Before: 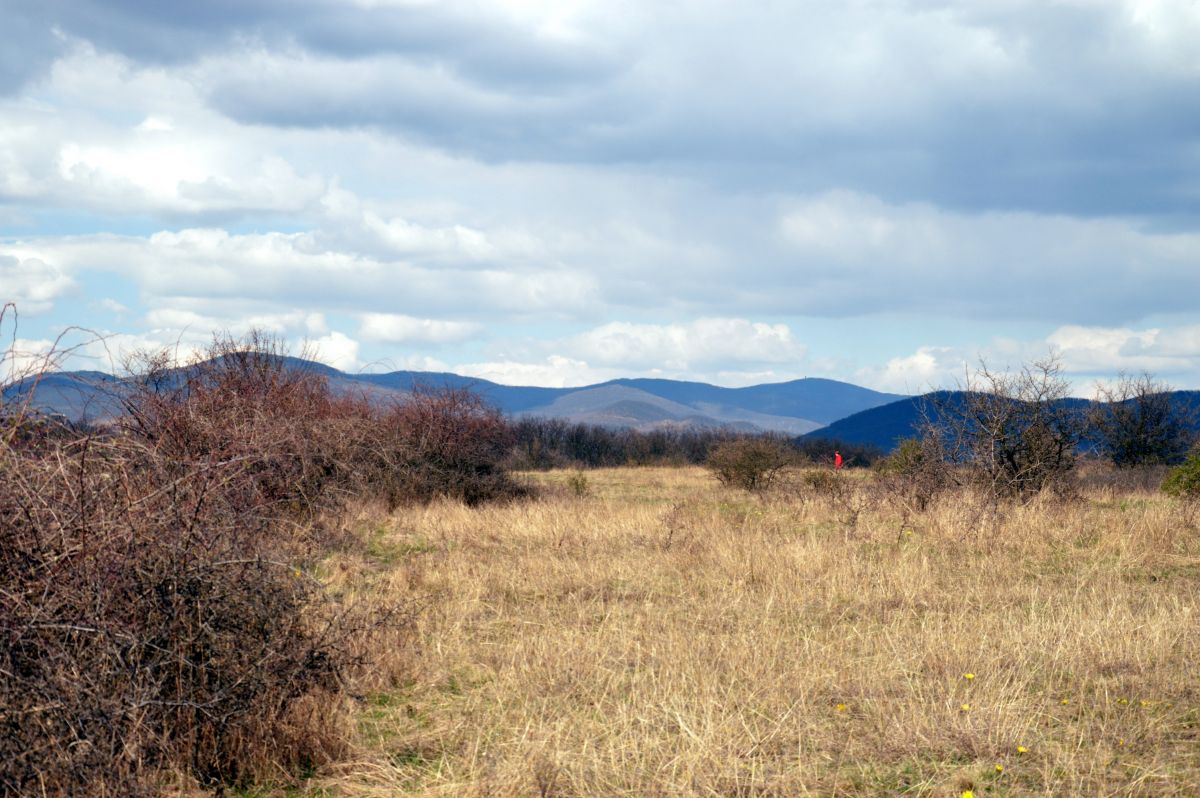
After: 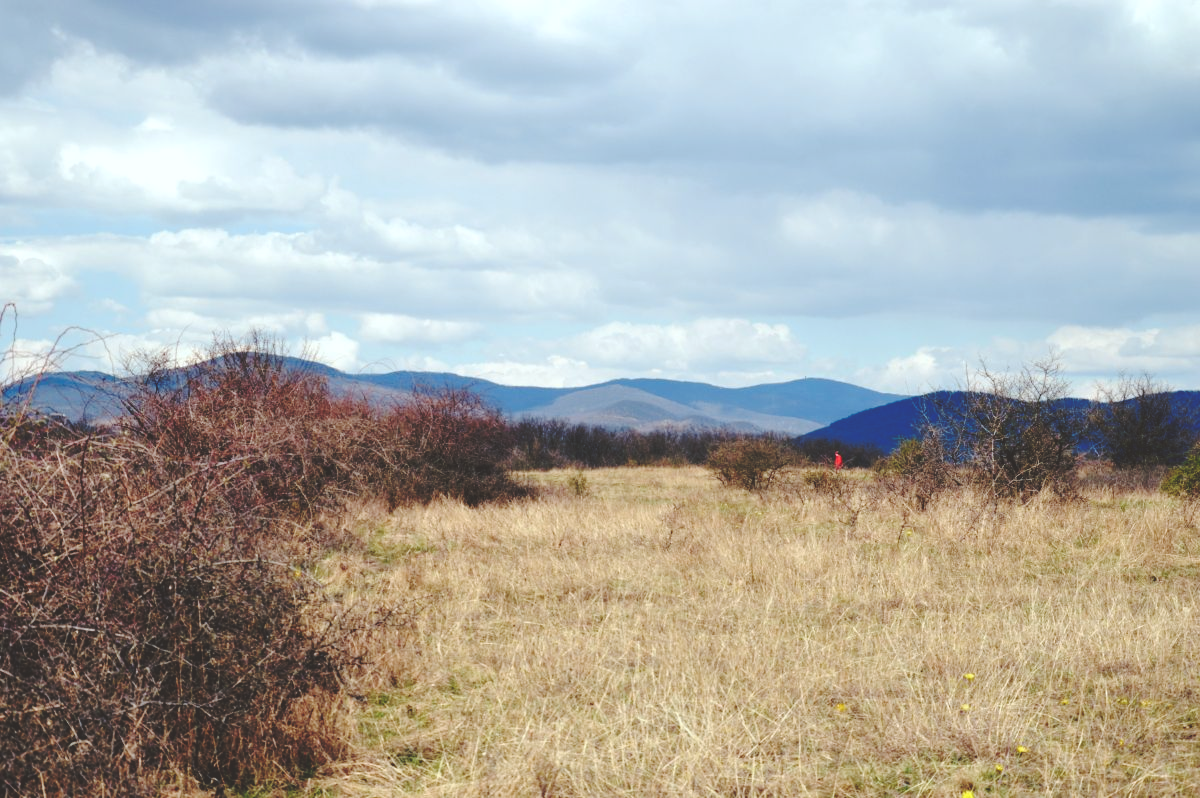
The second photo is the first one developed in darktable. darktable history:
color correction: highlights a* -2.76, highlights b* -2.39, shadows a* 2.37, shadows b* 2.84
base curve: curves: ch0 [(0, 0.024) (0.055, 0.065) (0.121, 0.166) (0.236, 0.319) (0.693, 0.726) (1, 1)], preserve colors none
